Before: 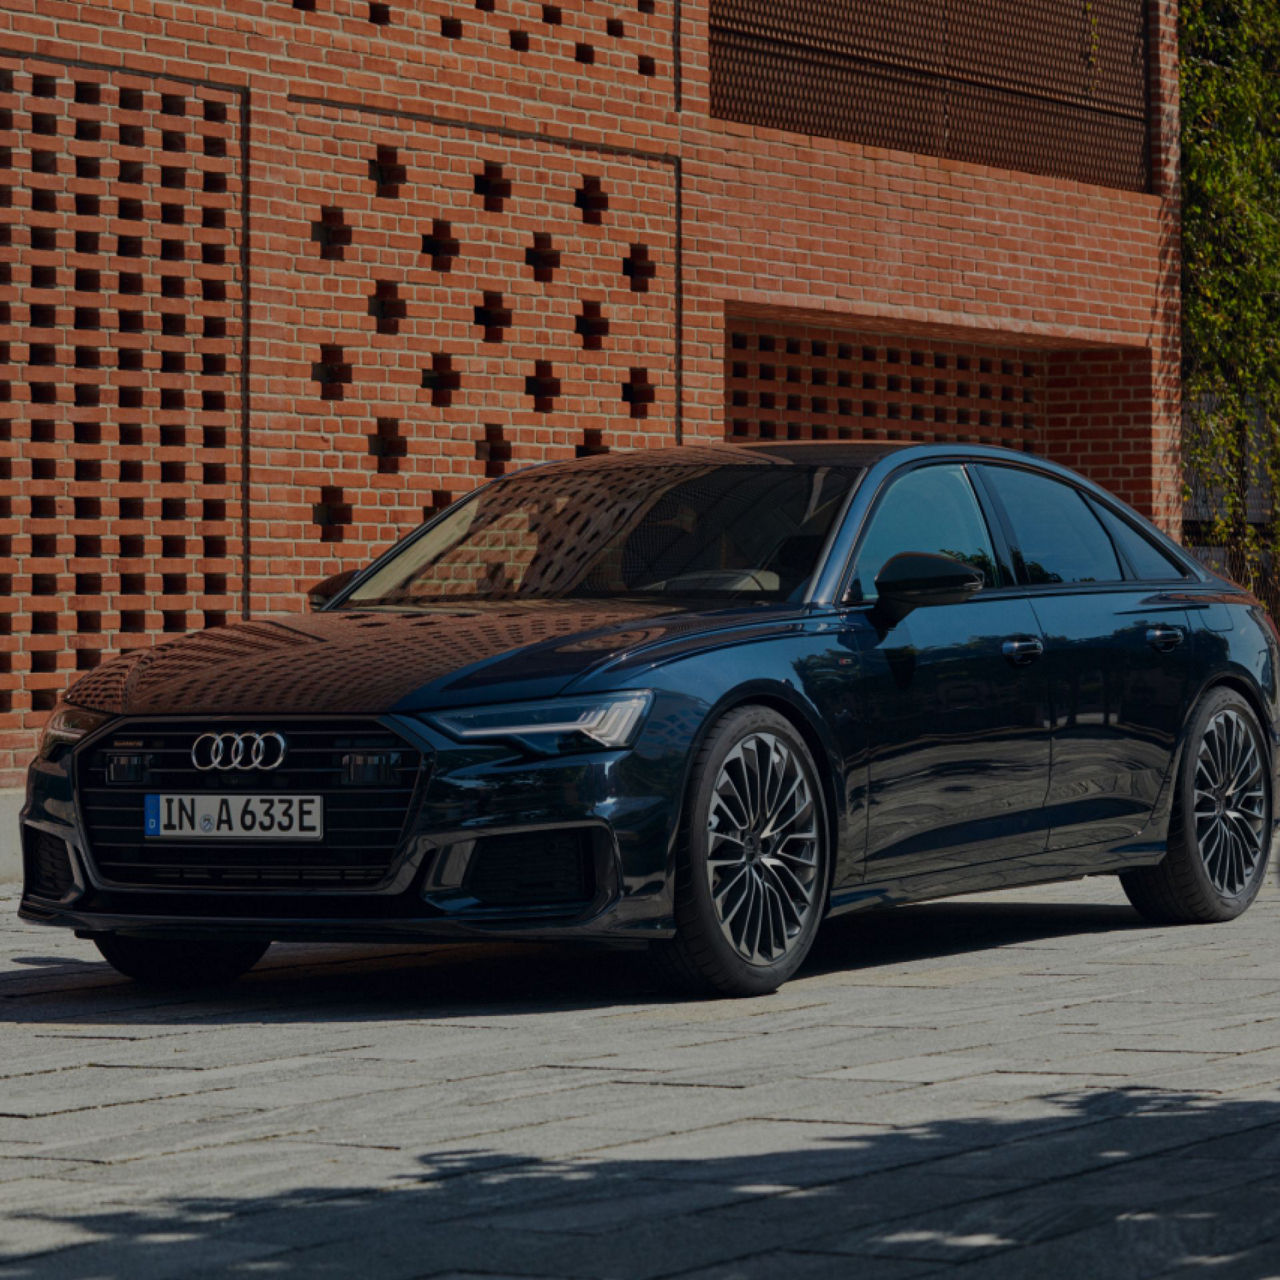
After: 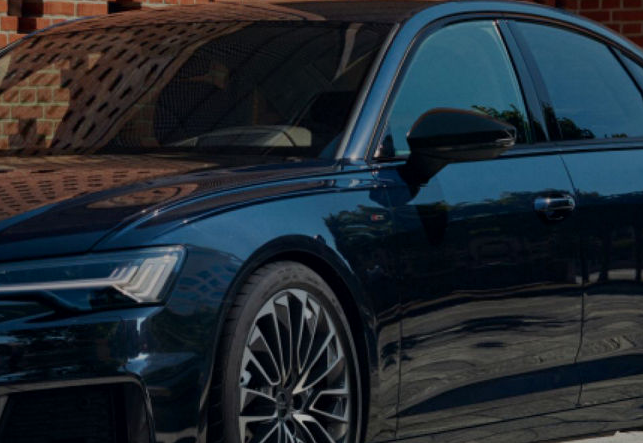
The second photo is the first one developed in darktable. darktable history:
exposure: black level correction 0.001, compensate highlight preservation false
crop: left 36.607%, top 34.735%, right 13.146%, bottom 30.611%
